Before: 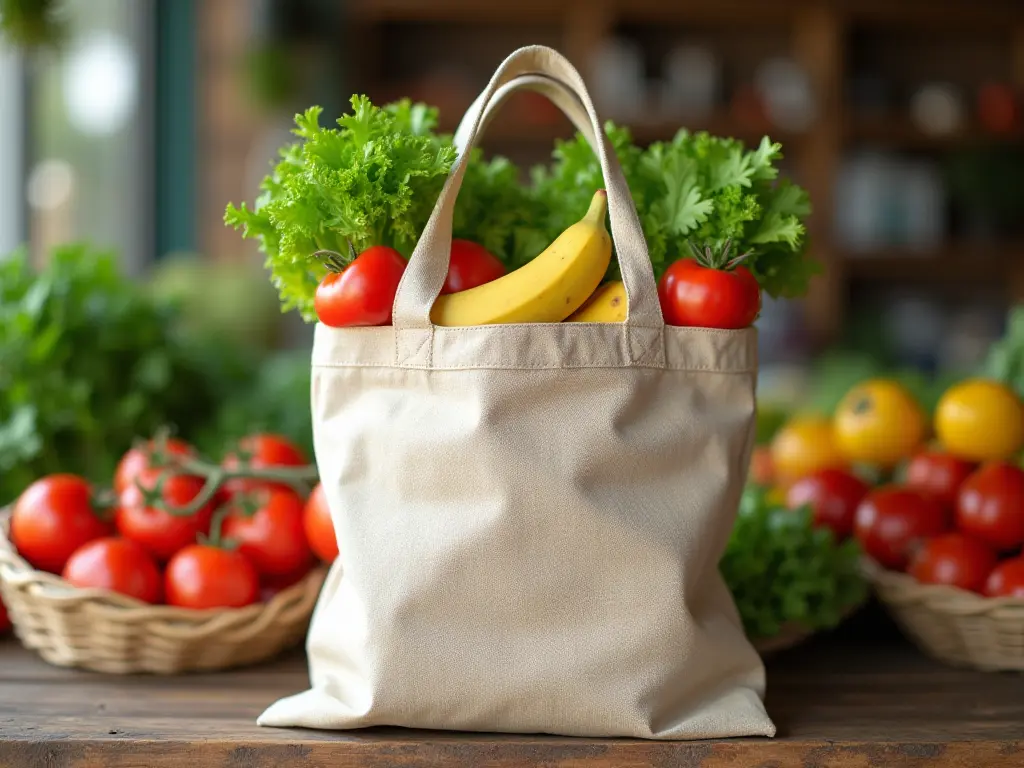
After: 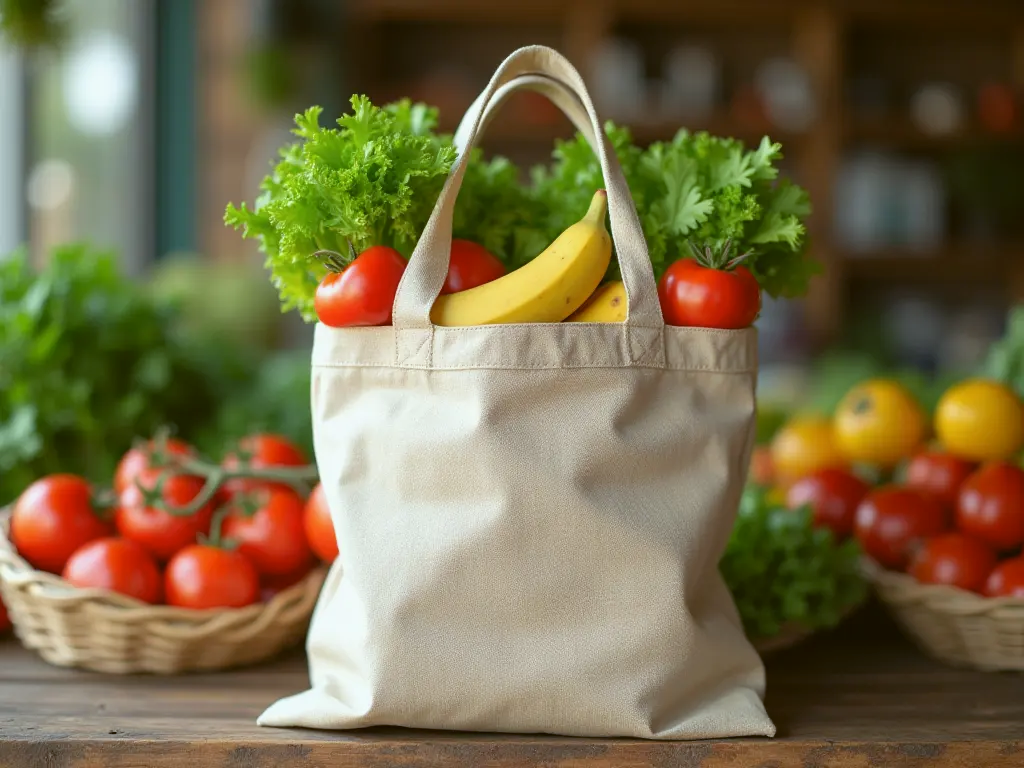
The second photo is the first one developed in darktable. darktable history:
color balance: lift [1.004, 1.002, 1.002, 0.998], gamma [1, 1.007, 1.002, 0.993], gain [1, 0.977, 1.013, 1.023], contrast -3.64%
